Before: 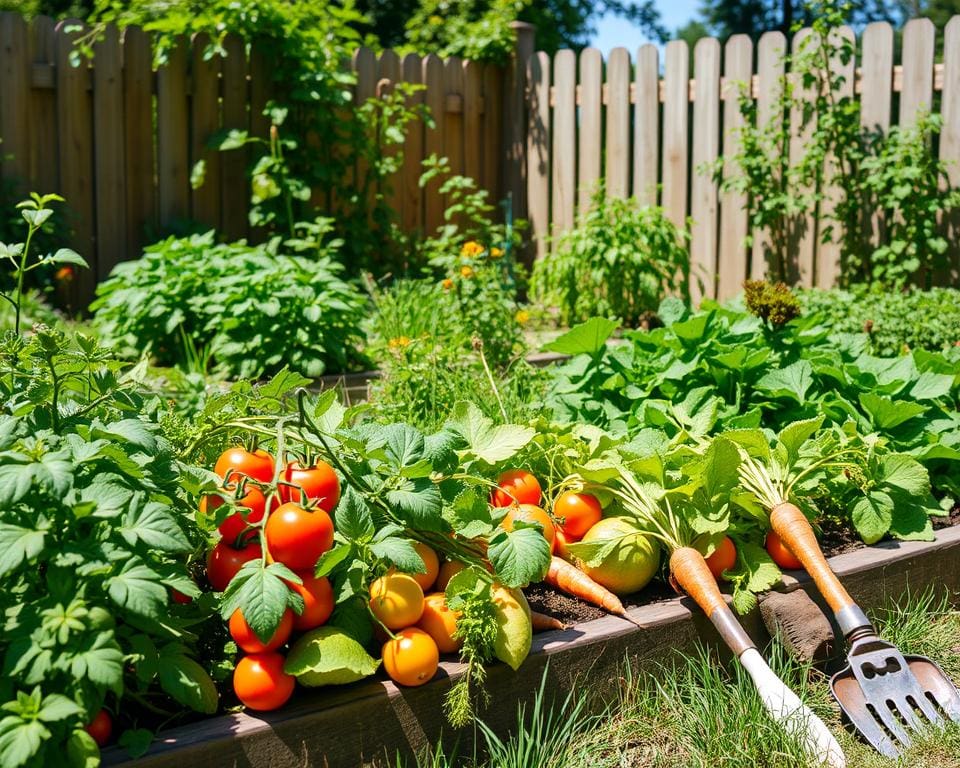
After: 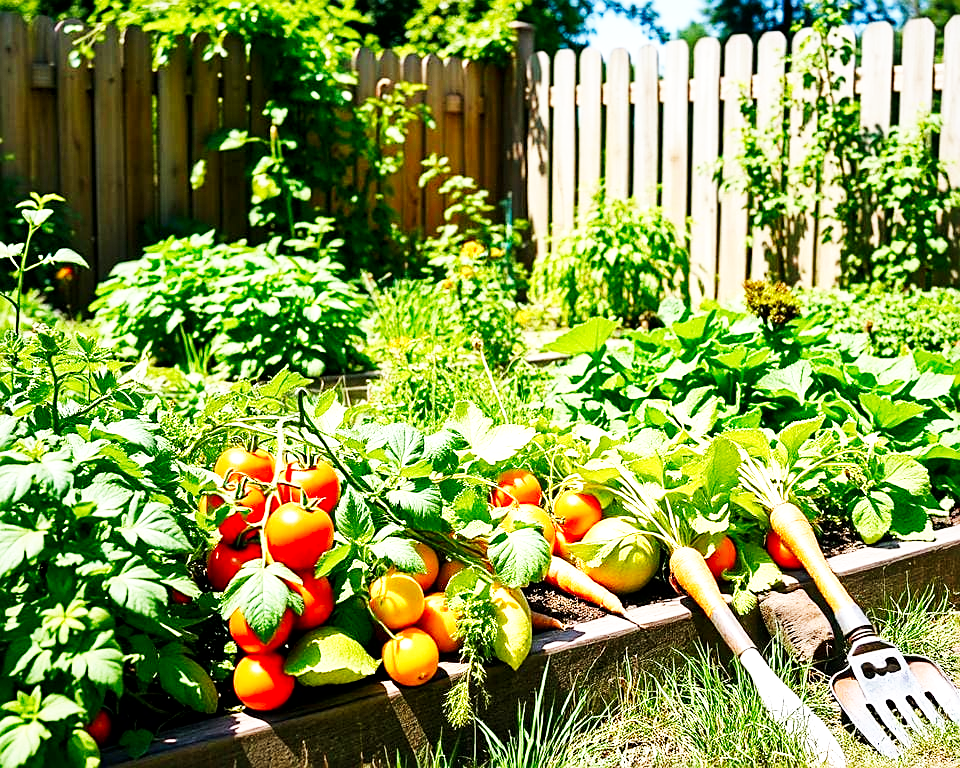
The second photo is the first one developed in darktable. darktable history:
base curve: curves: ch0 [(0, 0) (0.007, 0.004) (0.027, 0.03) (0.046, 0.07) (0.207, 0.54) (0.442, 0.872) (0.673, 0.972) (1, 1)], preserve colors none
sharpen: on, module defaults
local contrast: mode bilateral grid, contrast 20, coarseness 50, detail 130%, midtone range 0.2
